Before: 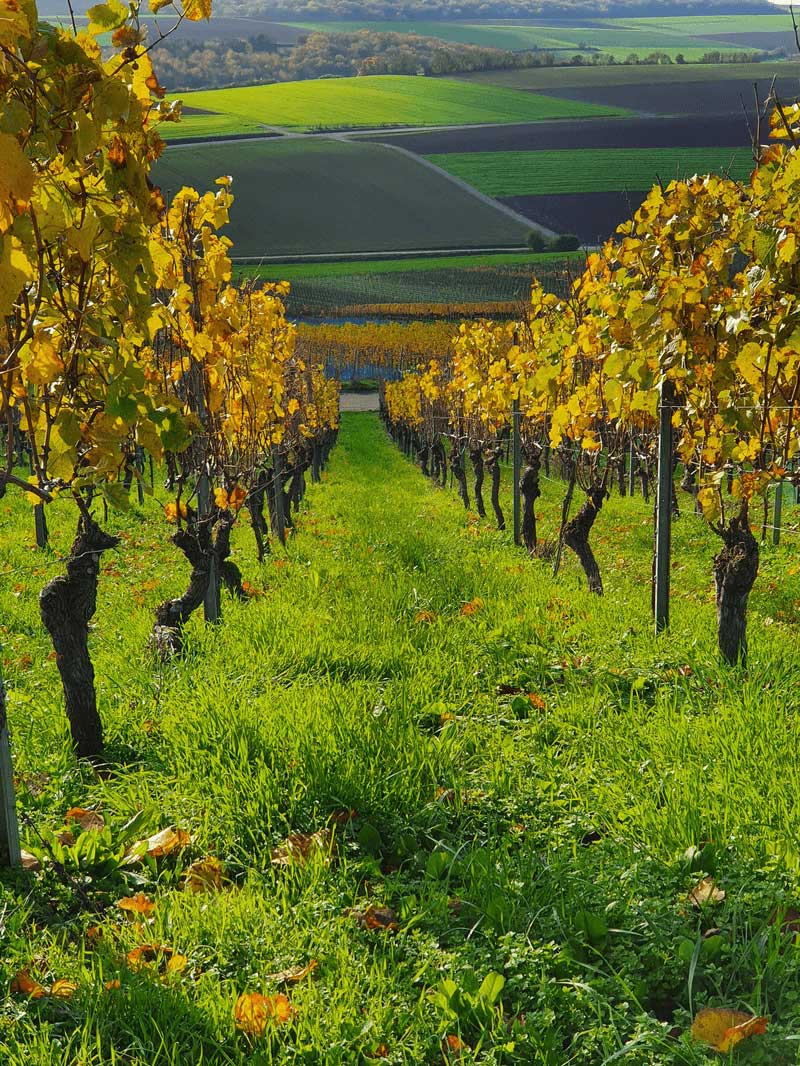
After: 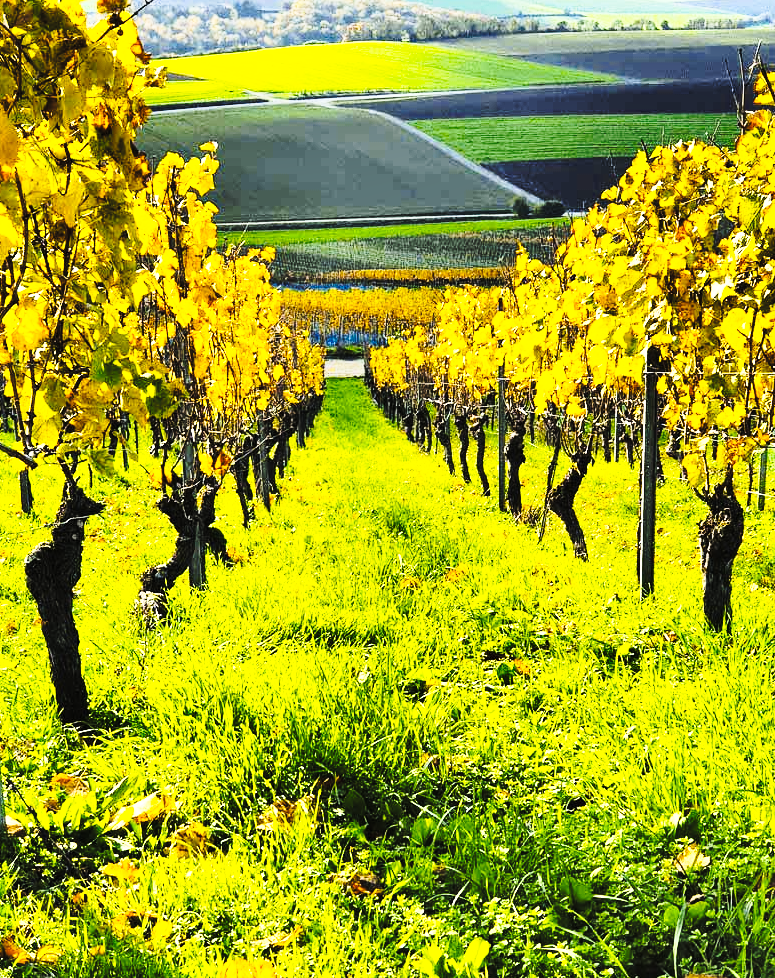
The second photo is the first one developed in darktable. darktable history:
crop: left 1.964%, top 3.251%, right 1.122%, bottom 4.933%
exposure: black level correction 0.002, compensate highlight preservation false
shadows and highlights: low approximation 0.01, soften with gaussian
contrast brightness saturation: brightness 0.15
color contrast: green-magenta contrast 0.8, blue-yellow contrast 1.1, unbound 0
color balance rgb: linear chroma grading › shadows -8%, linear chroma grading › global chroma 10%, perceptual saturation grading › global saturation 2%, perceptual saturation grading › highlights -2%, perceptual saturation grading › mid-tones 4%, perceptual saturation grading › shadows 8%, perceptual brilliance grading › global brilliance 2%, perceptual brilliance grading › highlights -4%, global vibrance 16%, saturation formula JzAzBz (2021)
base curve: curves: ch0 [(0, 0) (0.036, 0.037) (0.121, 0.228) (0.46, 0.76) (0.859, 0.983) (1, 1)], preserve colors none
rgb curve: curves: ch0 [(0, 0) (0.21, 0.15) (0.24, 0.21) (0.5, 0.75) (0.75, 0.96) (0.89, 0.99) (1, 1)]; ch1 [(0, 0.02) (0.21, 0.13) (0.25, 0.2) (0.5, 0.67) (0.75, 0.9) (0.89, 0.97) (1, 1)]; ch2 [(0, 0.02) (0.21, 0.13) (0.25, 0.2) (0.5, 0.67) (0.75, 0.9) (0.89, 0.97) (1, 1)], compensate middle gray true
